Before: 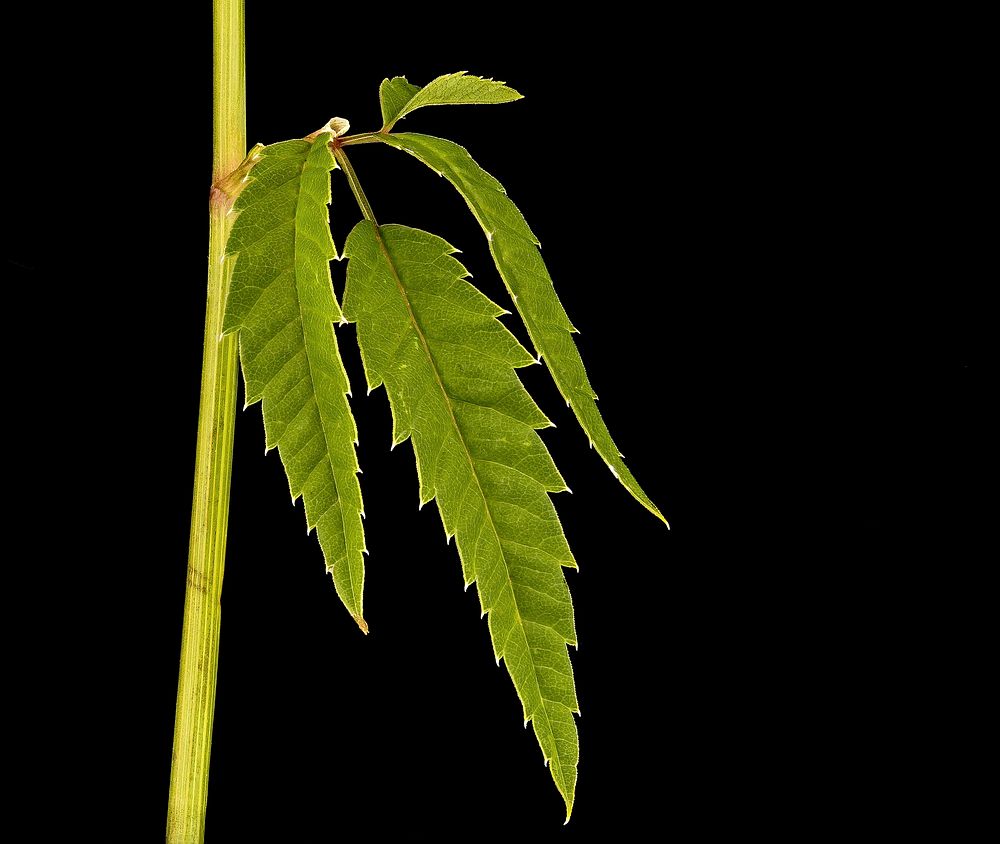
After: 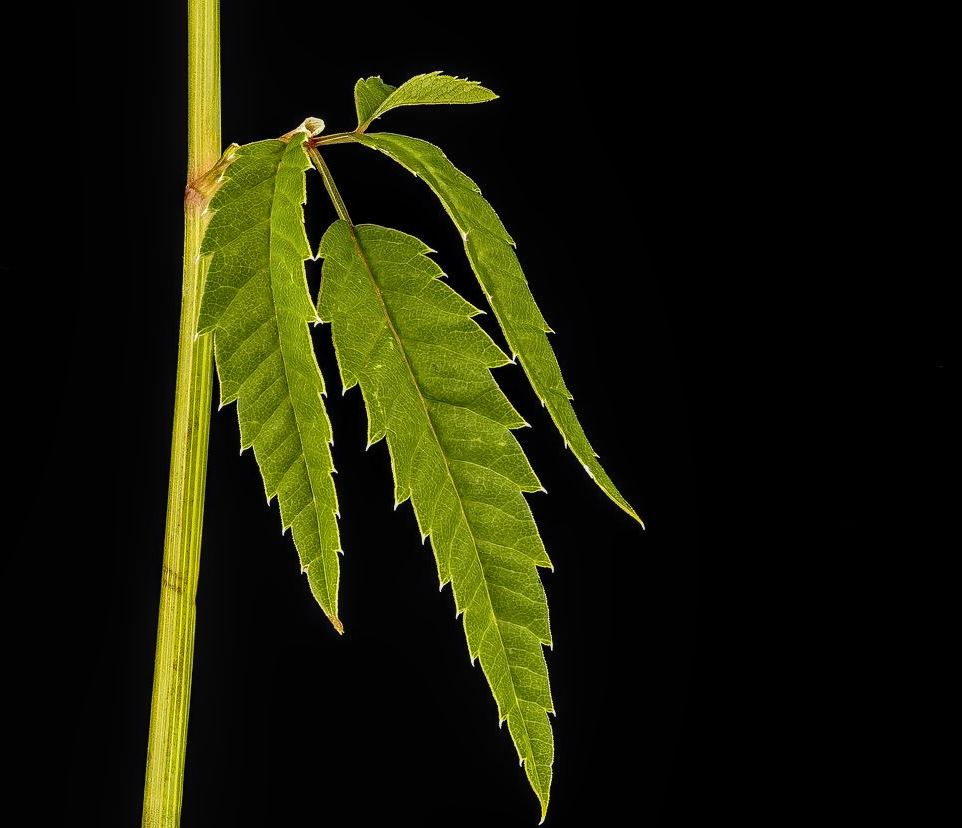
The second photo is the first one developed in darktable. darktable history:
local contrast: on, module defaults
crop and rotate: left 2.511%, right 1.242%, bottom 1.851%
base curve: preserve colors none
